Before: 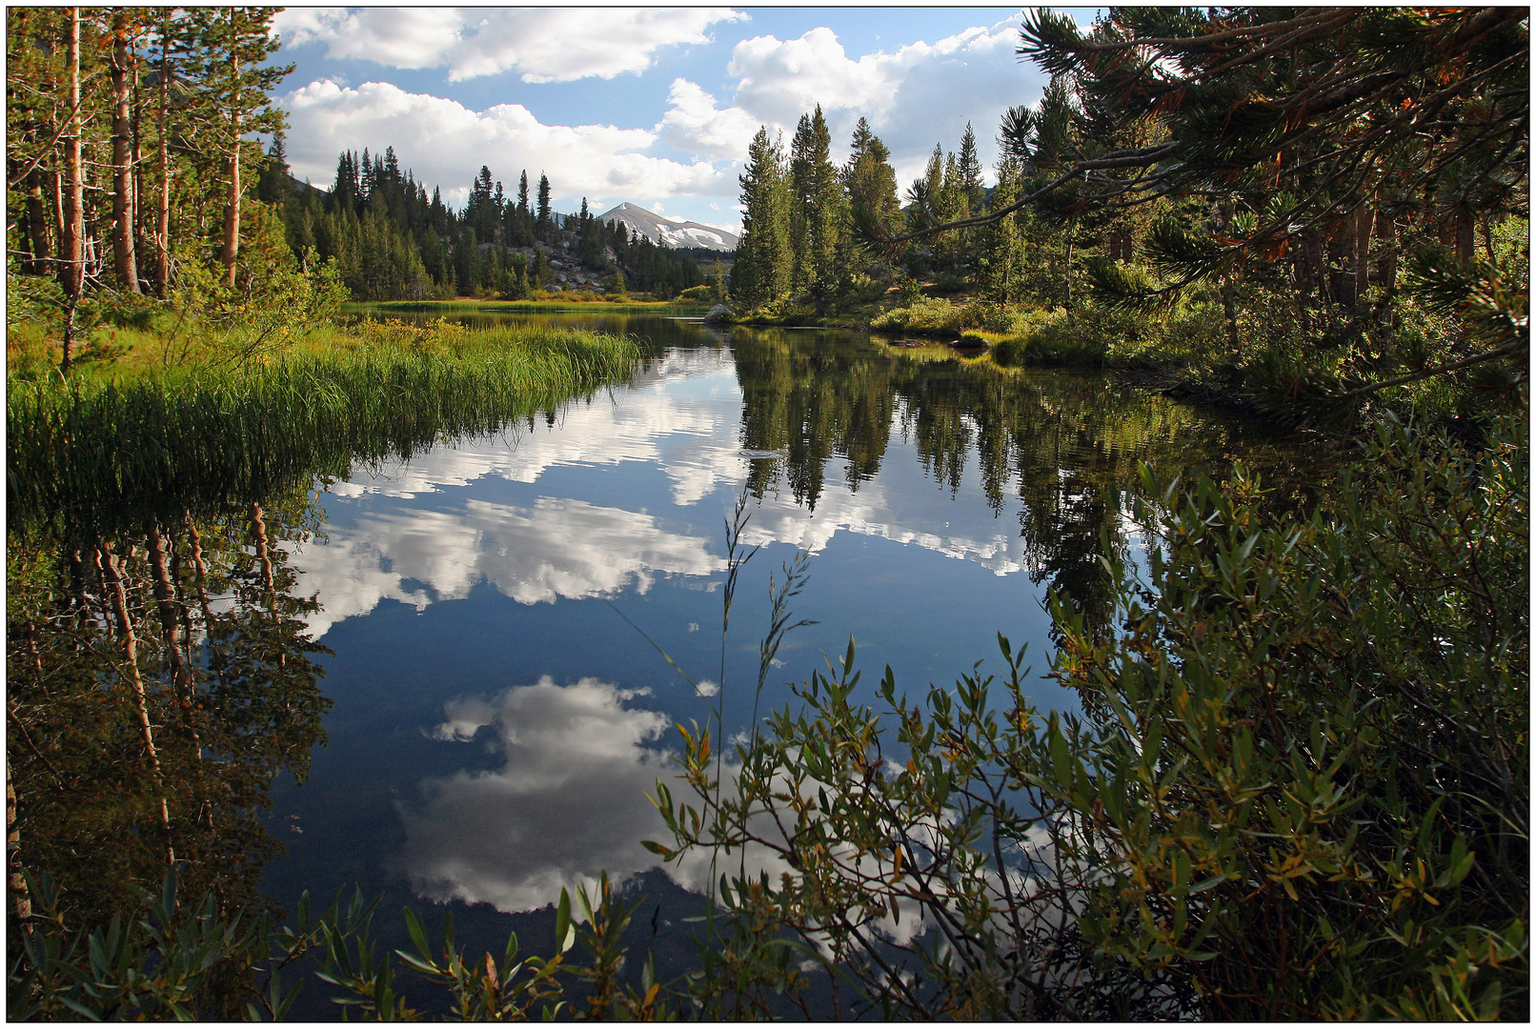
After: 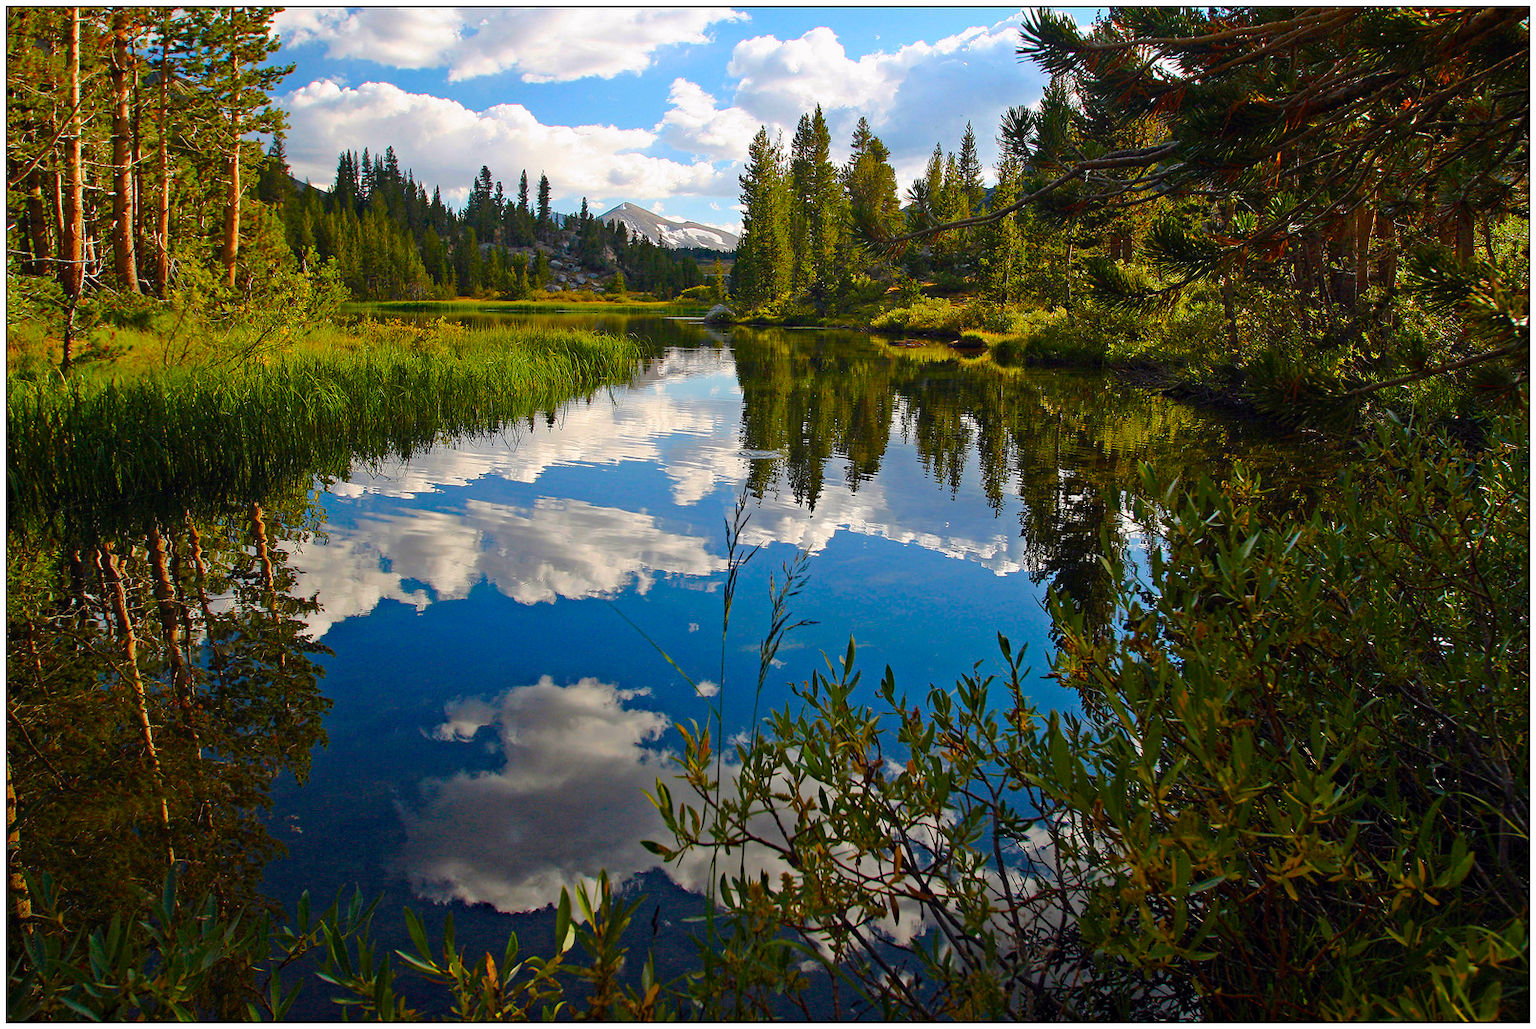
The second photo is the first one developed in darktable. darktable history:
color balance rgb: highlights gain › chroma 0.188%, highlights gain › hue 332.44°, perceptual saturation grading › global saturation 20%, perceptual saturation grading › highlights 2.337%, perceptual saturation grading › shadows 49.288%, perceptual brilliance grading › global brilliance 2.916%, perceptual brilliance grading › highlights -2.997%, perceptual brilliance grading › shadows 3.774%, global vibrance 44.244%
haze removal: compatibility mode true, adaptive false
